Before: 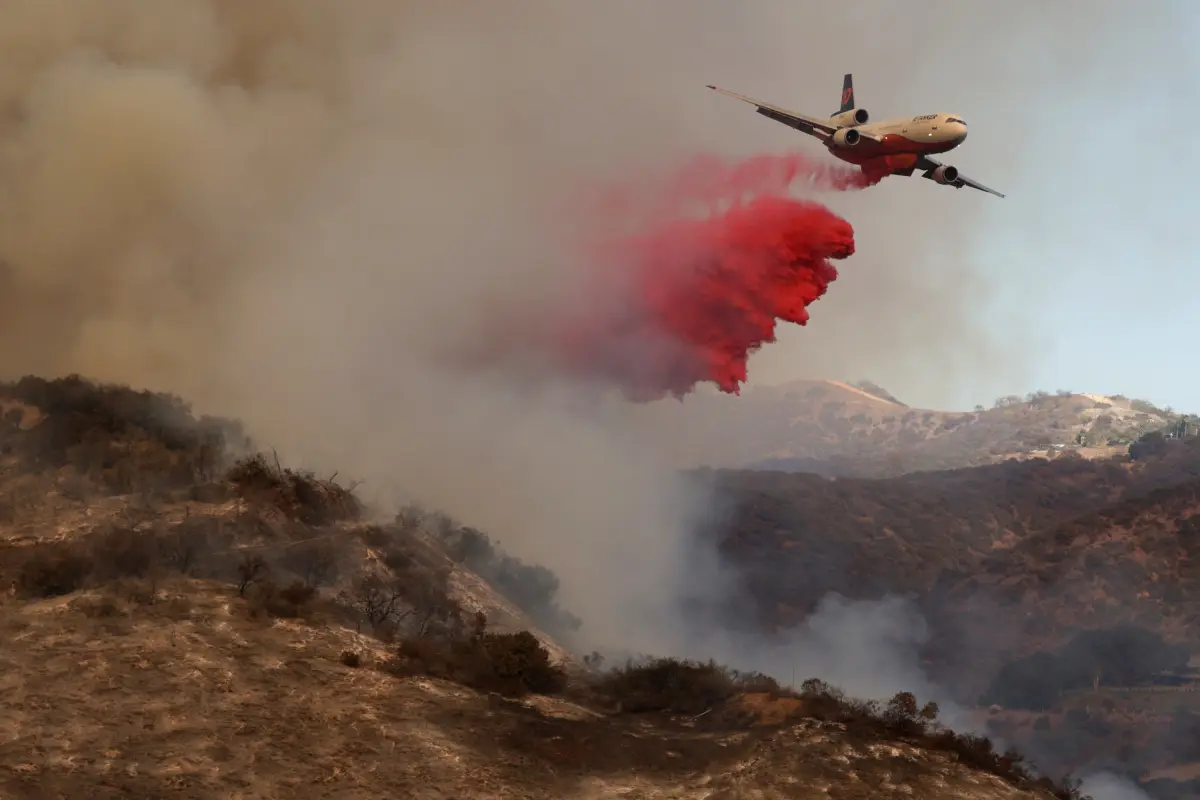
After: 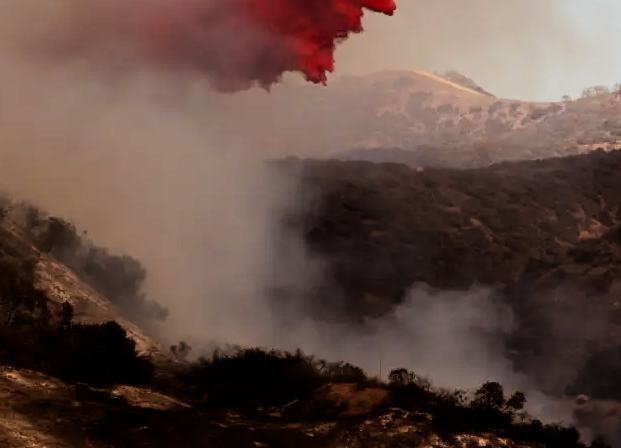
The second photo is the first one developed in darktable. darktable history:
rgb levels: mode RGB, independent channels, levels [[0, 0.5, 1], [0, 0.521, 1], [0, 0.536, 1]]
crop: left 34.479%, top 38.822%, right 13.718%, bottom 5.172%
filmic rgb: black relative exposure -5 EV, white relative exposure 3.5 EV, hardness 3.19, contrast 1.4, highlights saturation mix -30%
